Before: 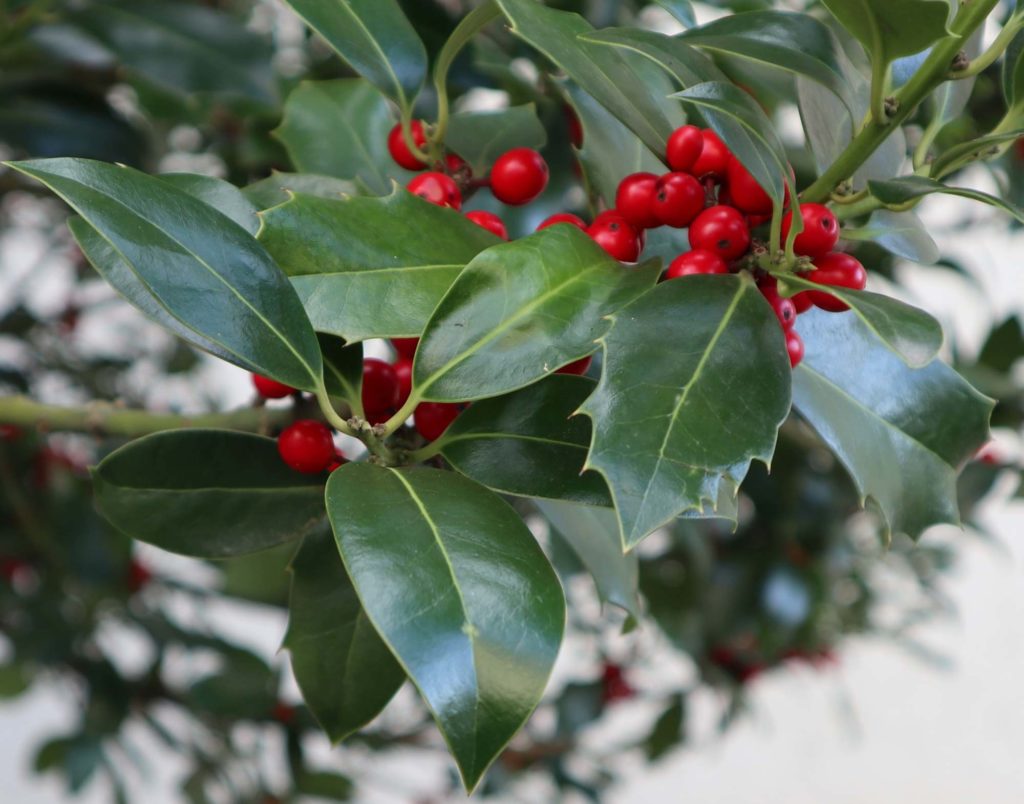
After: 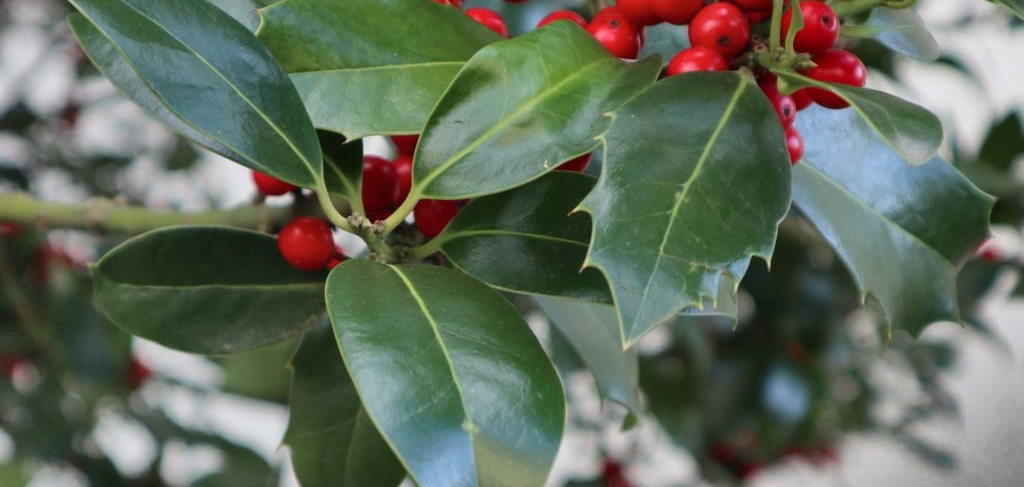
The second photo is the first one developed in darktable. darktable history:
crop and rotate: top 25.296%, bottom 14.048%
shadows and highlights: radius 124.01, shadows 99.05, white point adjustment -2.92, highlights -98.4, highlights color adjustment 78.19%, soften with gaussian
